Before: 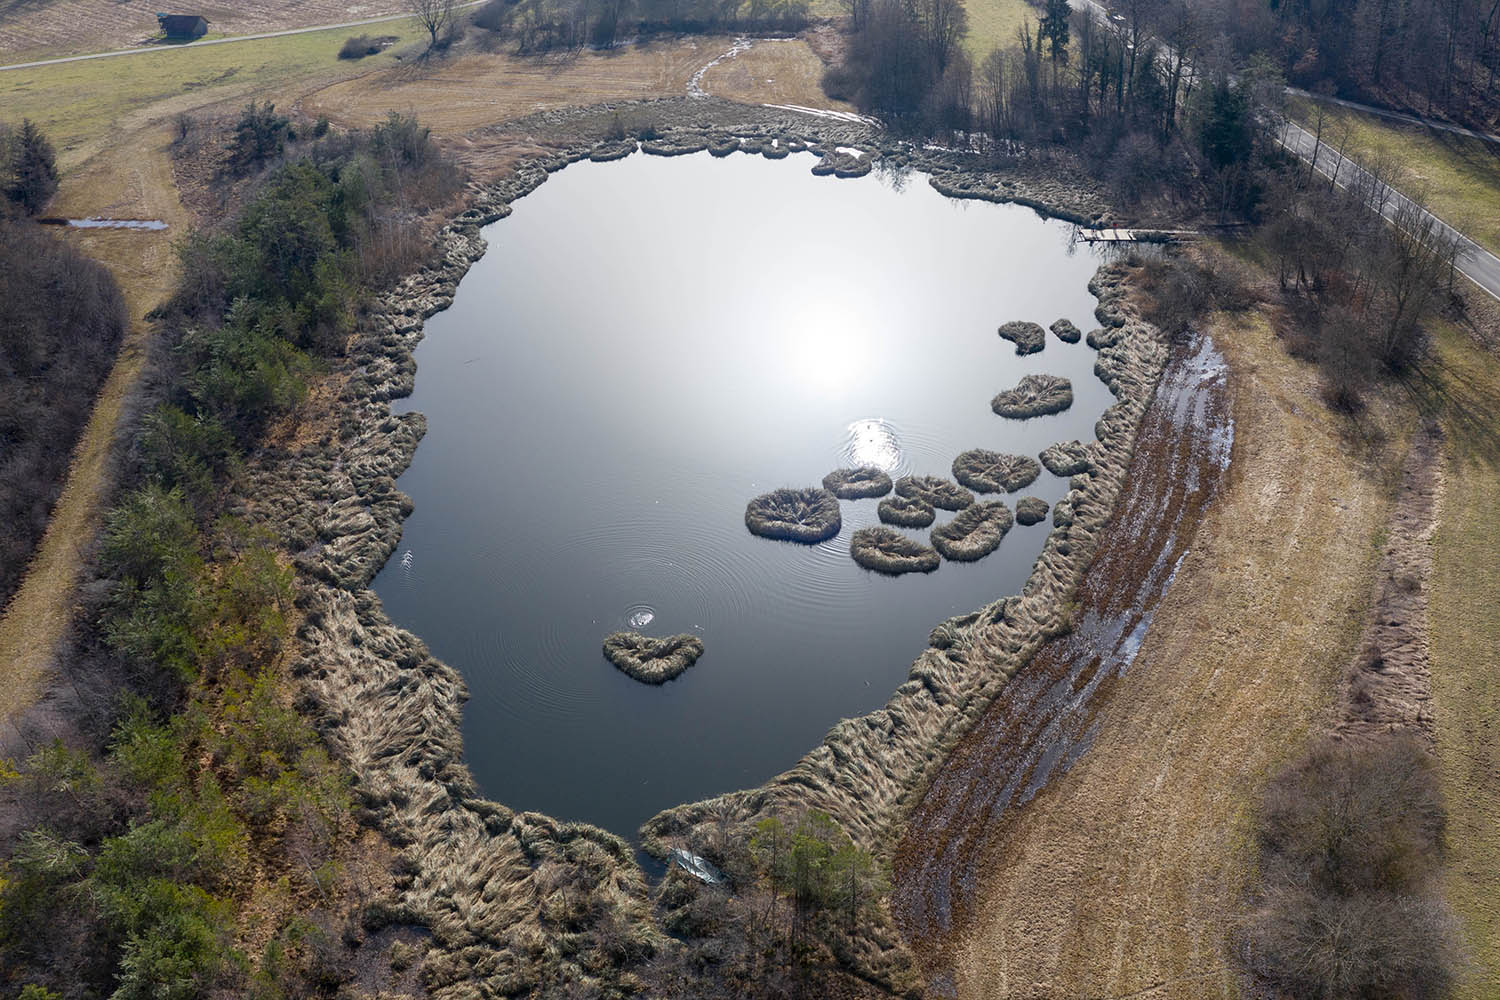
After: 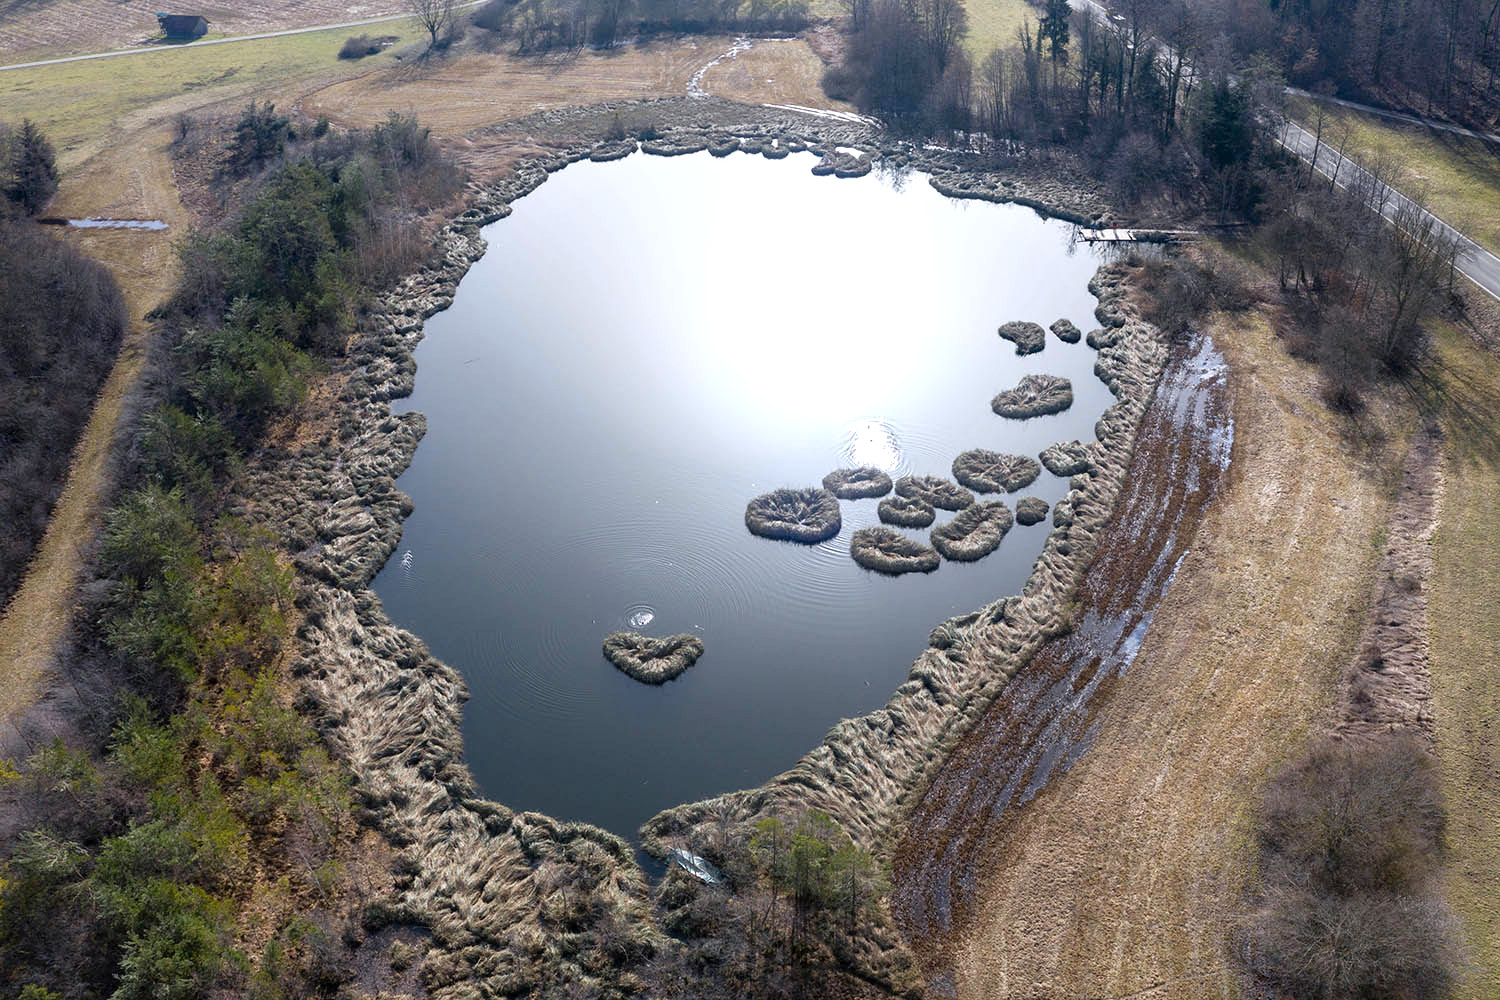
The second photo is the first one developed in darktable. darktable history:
tone equalizer: -8 EV -0.423 EV, -7 EV -0.394 EV, -6 EV -0.367 EV, -5 EV -0.196 EV, -3 EV 0.231 EV, -2 EV 0.32 EV, -1 EV 0.415 EV, +0 EV 0.389 EV
color correction: highlights a* -0.108, highlights b* -5.55, shadows a* -0.135, shadows b* -0.139
